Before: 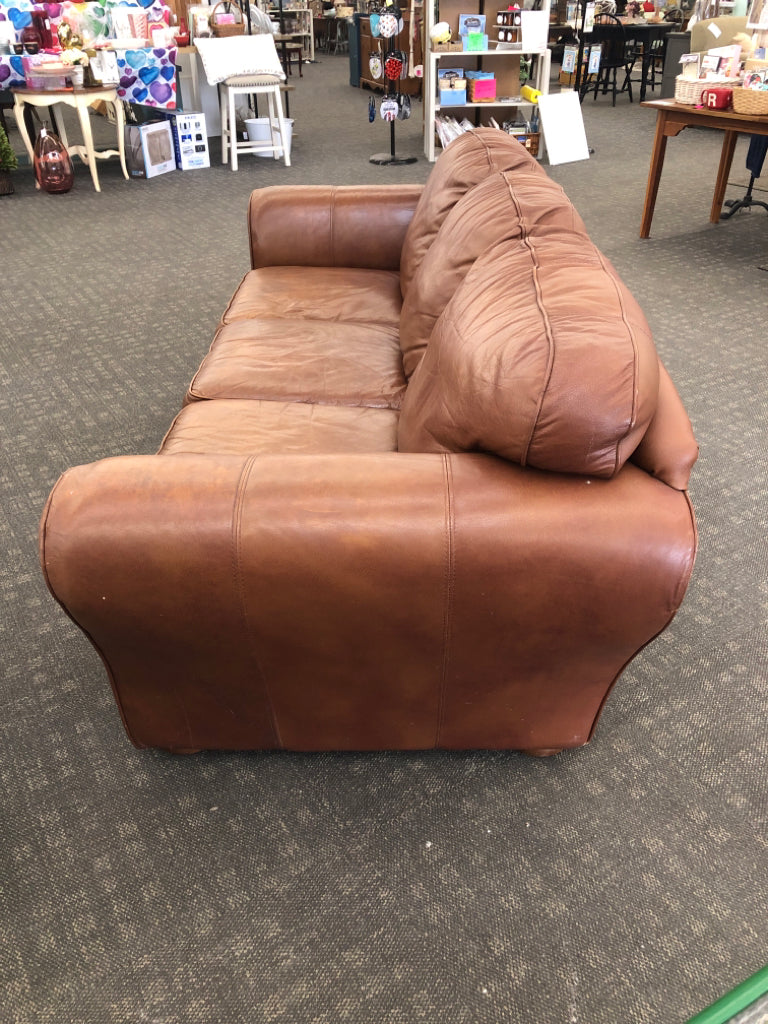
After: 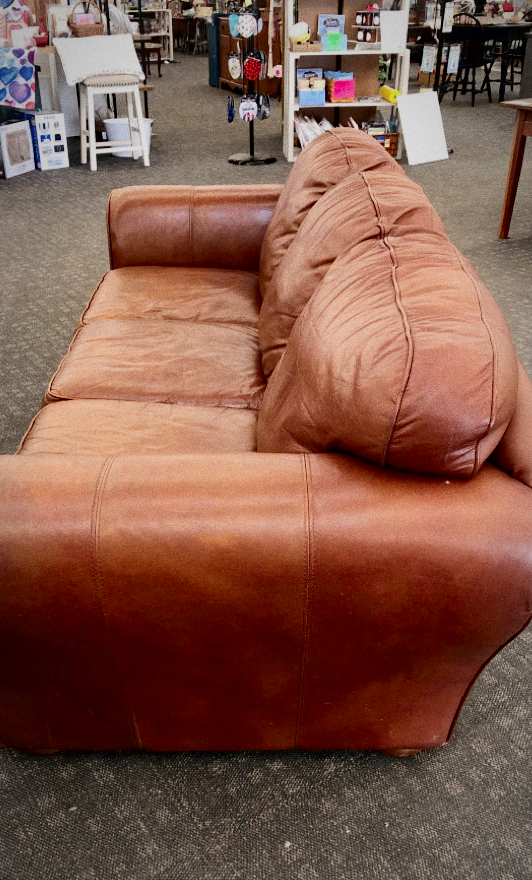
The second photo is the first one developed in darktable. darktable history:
crop: left 18.479%, right 12.2%, bottom 13.971%
filmic rgb: black relative exposure -7.65 EV, white relative exposure 4.56 EV, hardness 3.61
haze removal: adaptive false
grain: coarseness 3.21 ISO
exposure: black level correction 0, exposure 0.6 EV, compensate exposure bias true, compensate highlight preservation false
contrast brightness saturation: contrast 0.19, brightness -0.24, saturation 0.11
vignetting: fall-off radius 70%, automatic ratio true
shadows and highlights: on, module defaults
